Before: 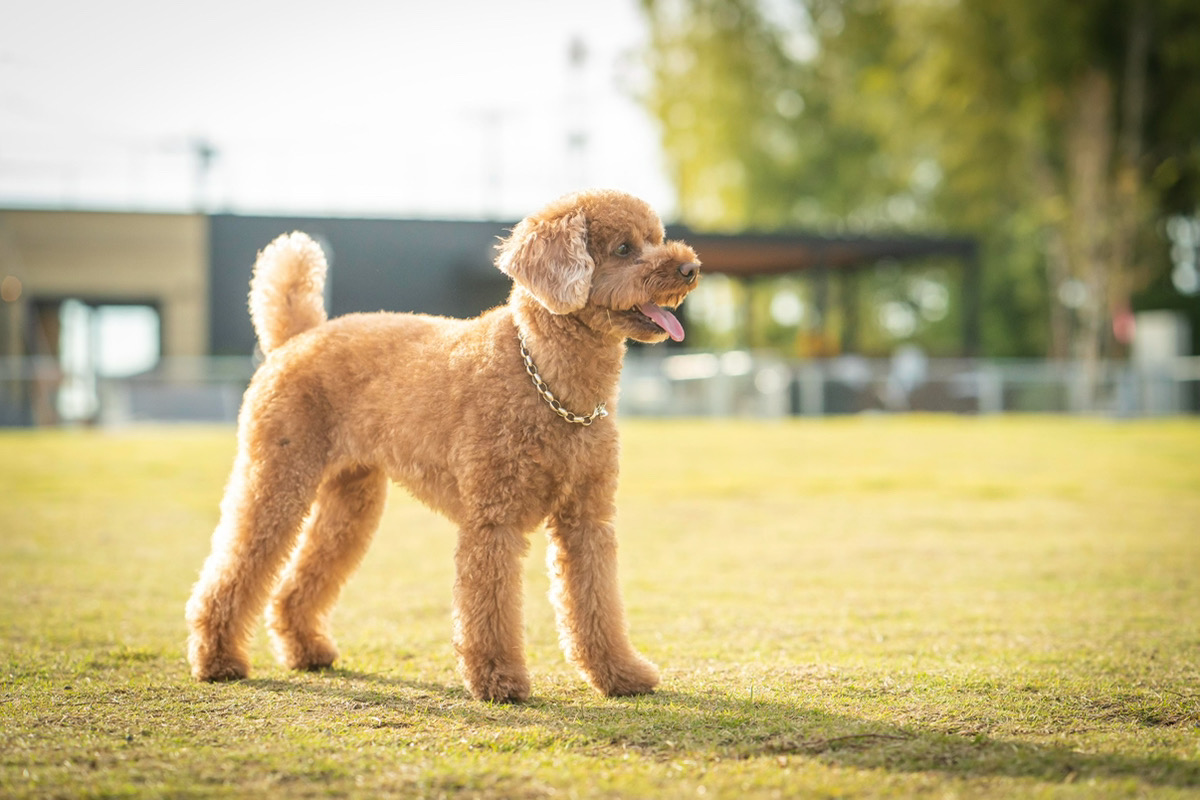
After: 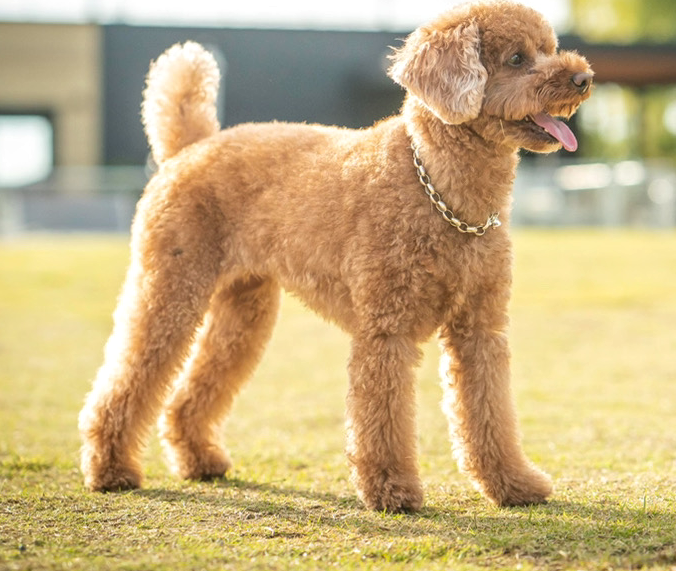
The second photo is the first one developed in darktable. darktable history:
local contrast: highlights 100%, shadows 100%, detail 120%, midtone range 0.2
crop: left 8.966%, top 23.852%, right 34.699%, bottom 4.703%
